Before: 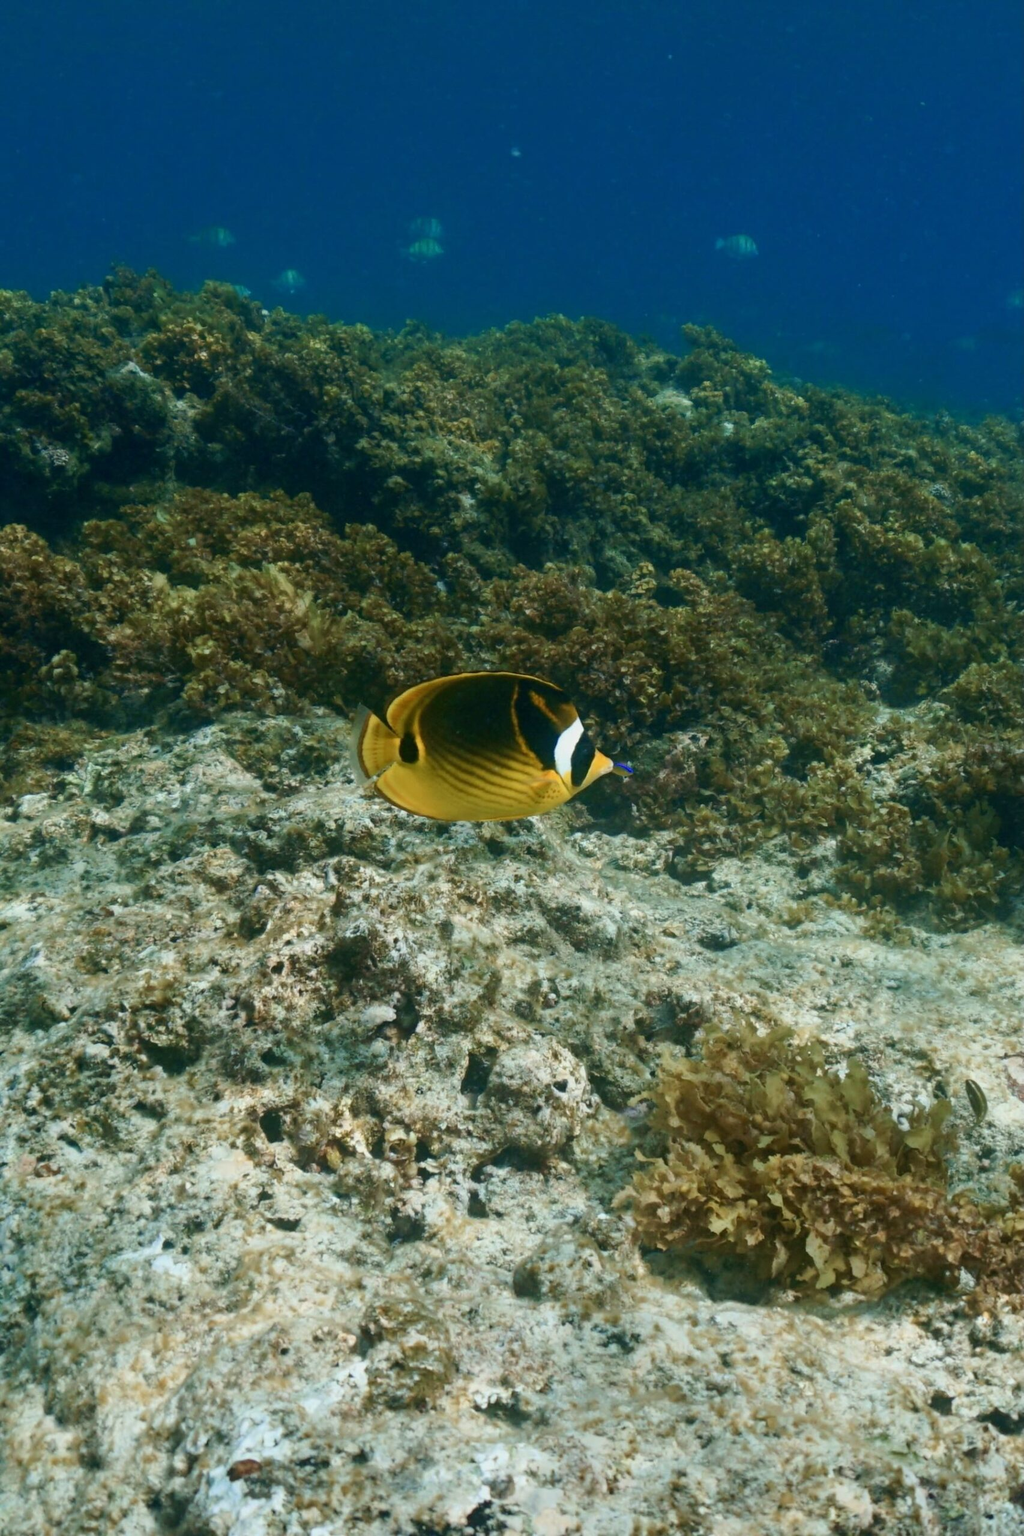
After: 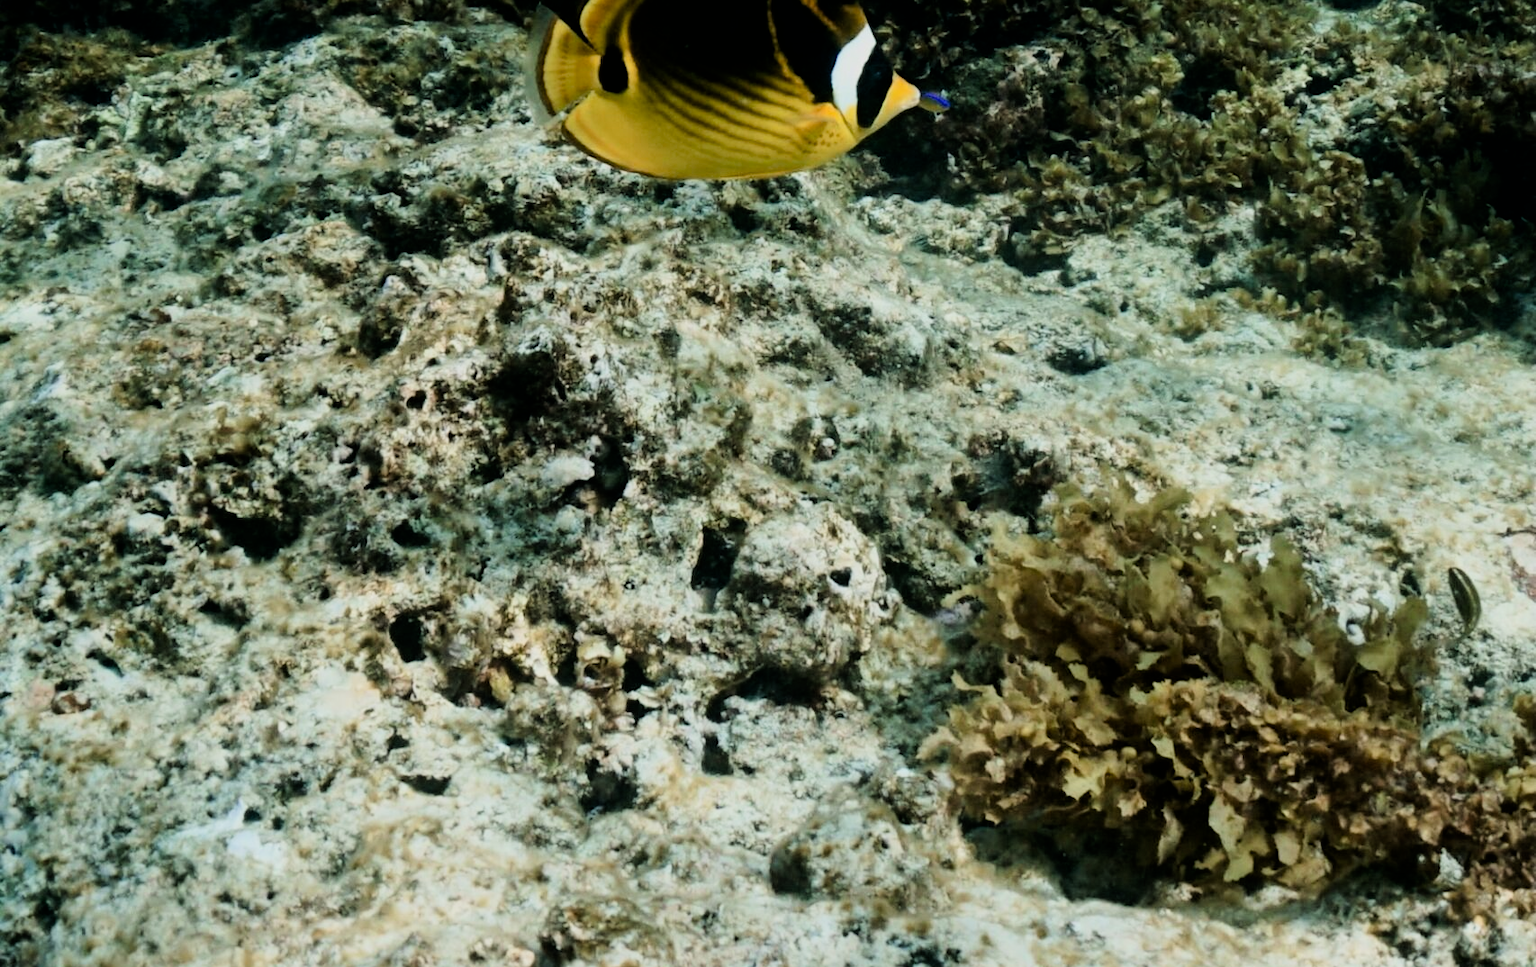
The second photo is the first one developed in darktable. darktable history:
crop: top 45.683%, bottom 12.286%
filmic rgb: black relative exposure -5.1 EV, white relative exposure 3.95 EV, hardness 2.9, contrast 1.489
